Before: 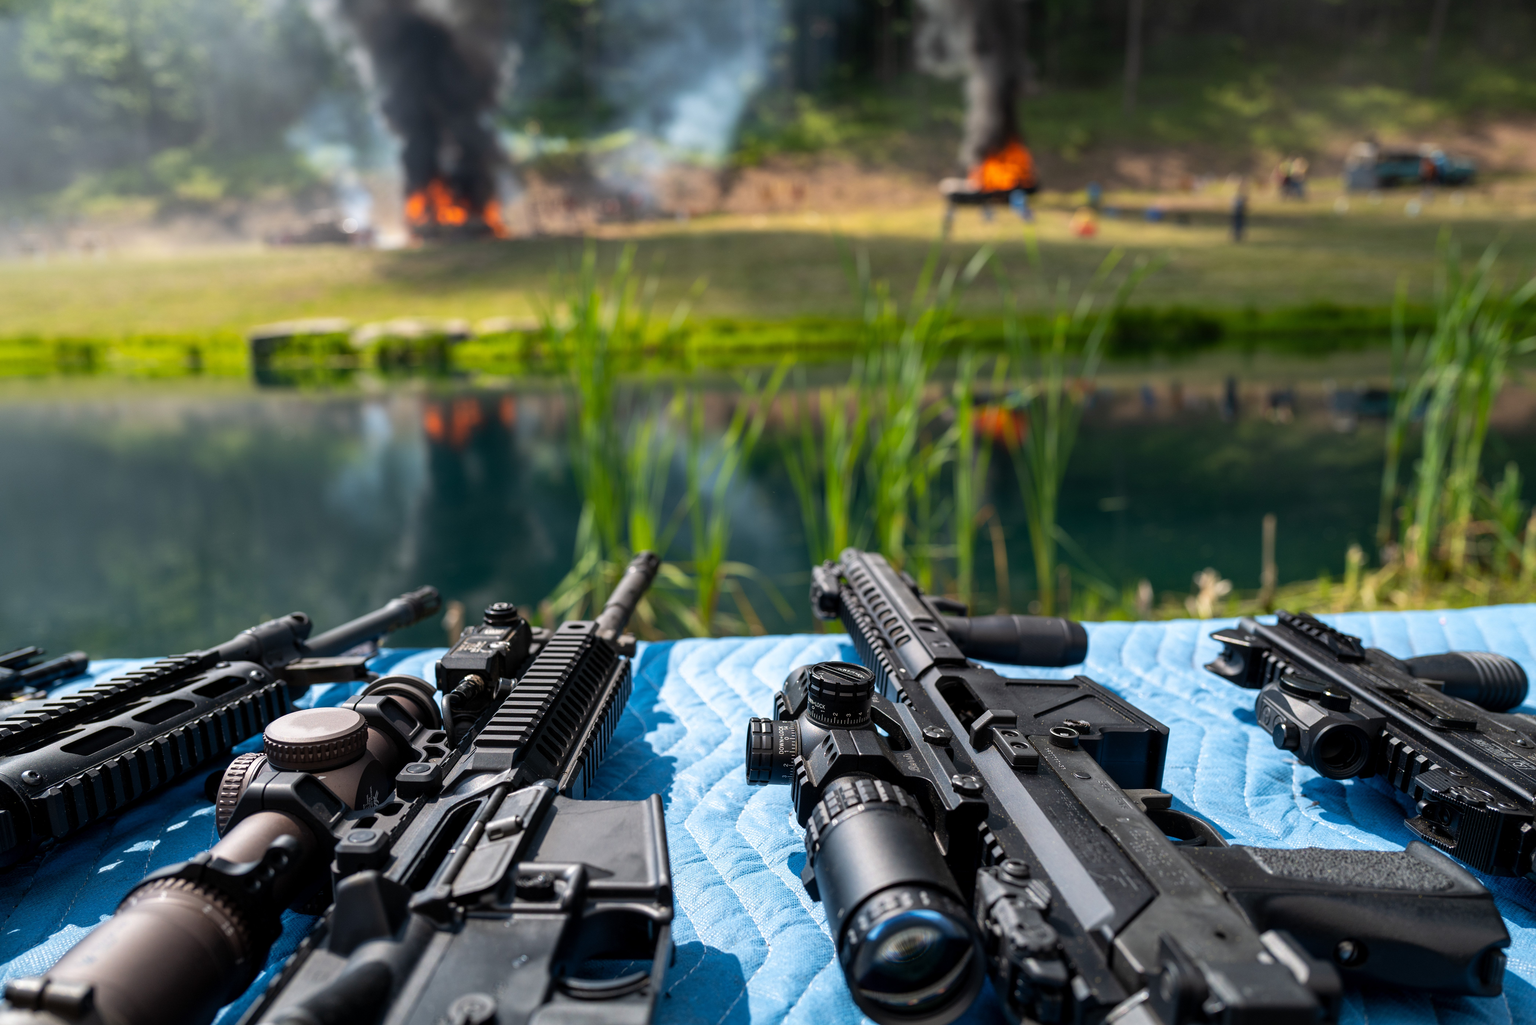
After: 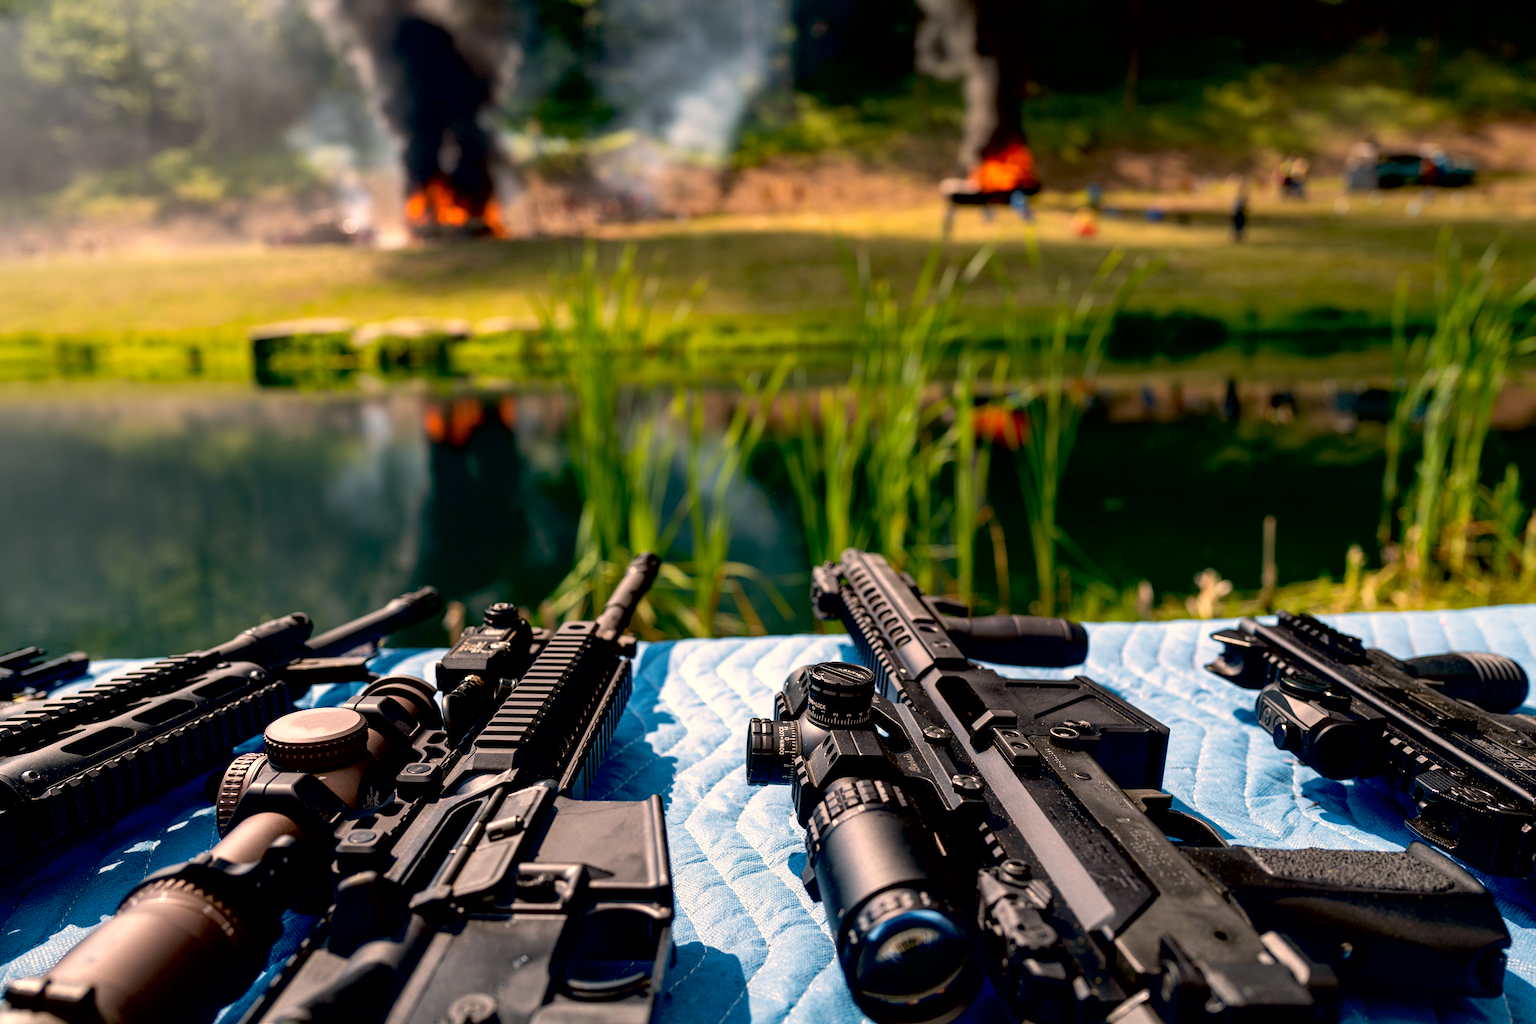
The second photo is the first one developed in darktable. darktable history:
white balance: red 1.029, blue 0.92
color correction: highlights a* 12.23, highlights b* 5.41
contrast brightness saturation: saturation -0.05
exposure: black level correction 0.025, exposure 0.182 EV, compensate highlight preservation false
haze removal: compatibility mode true, adaptive false
